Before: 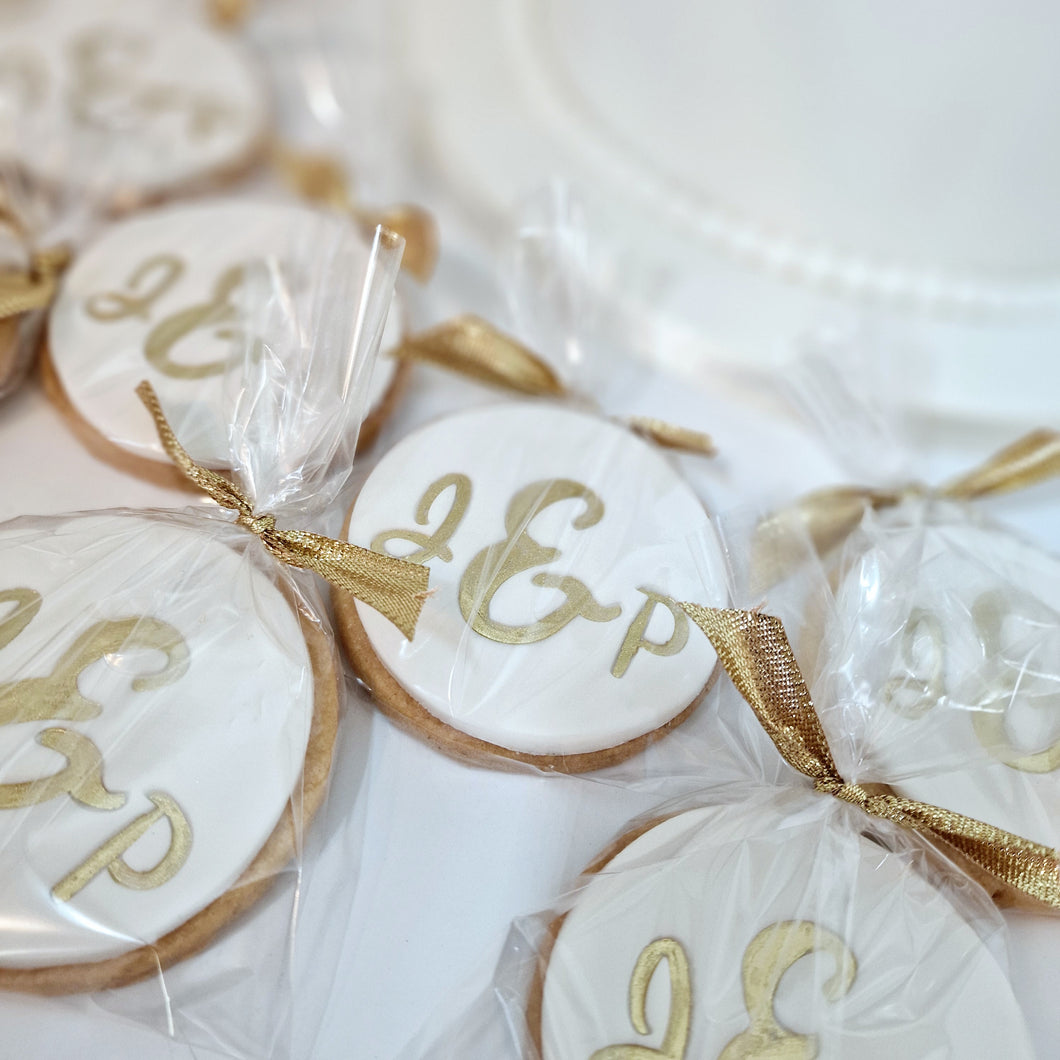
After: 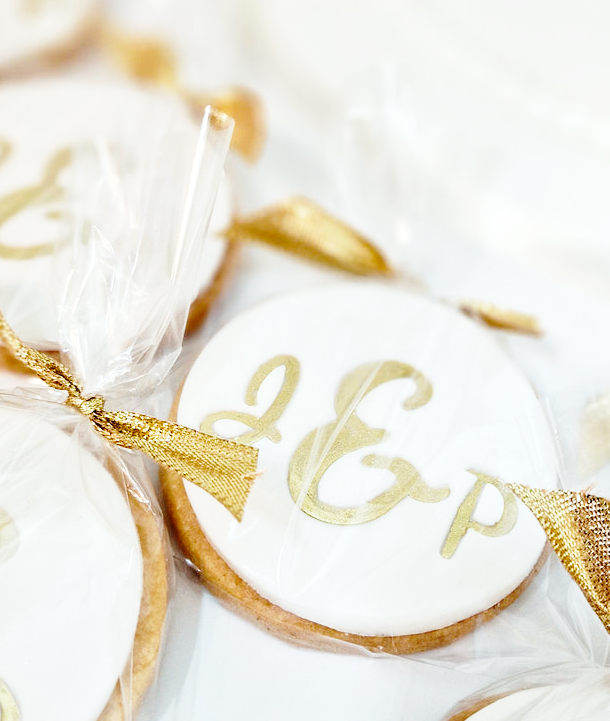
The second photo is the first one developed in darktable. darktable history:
base curve: curves: ch0 [(0, 0) (0.028, 0.03) (0.121, 0.232) (0.46, 0.748) (0.859, 0.968) (1, 1)], preserve colors none
crop: left 16.205%, top 11.23%, right 26.193%, bottom 20.75%
color balance rgb: highlights gain › luminance 6.471%, highlights gain › chroma 1.311%, highlights gain › hue 92.15°, global offset › luminance -0.506%, linear chroma grading › global chroma 9.836%, perceptual saturation grading › global saturation 9.579%
